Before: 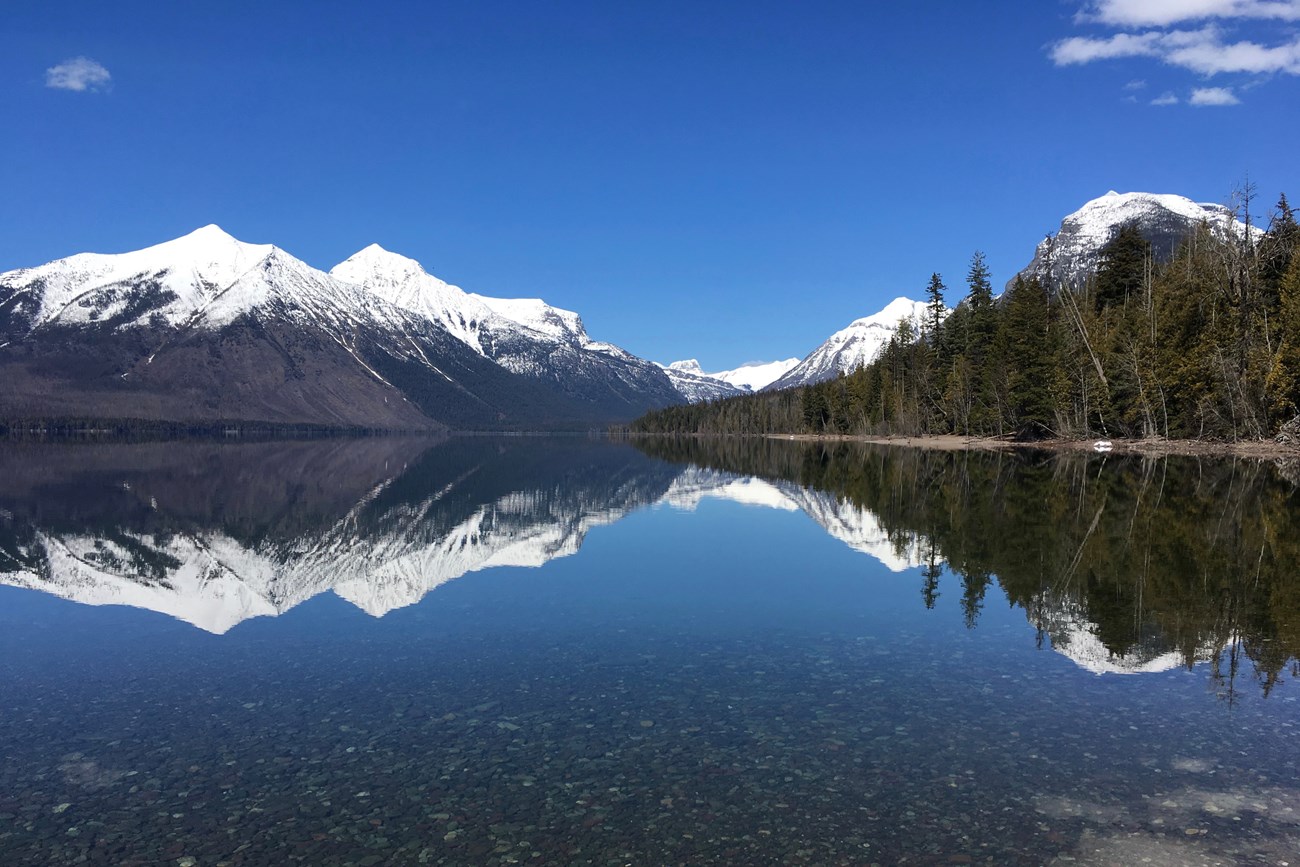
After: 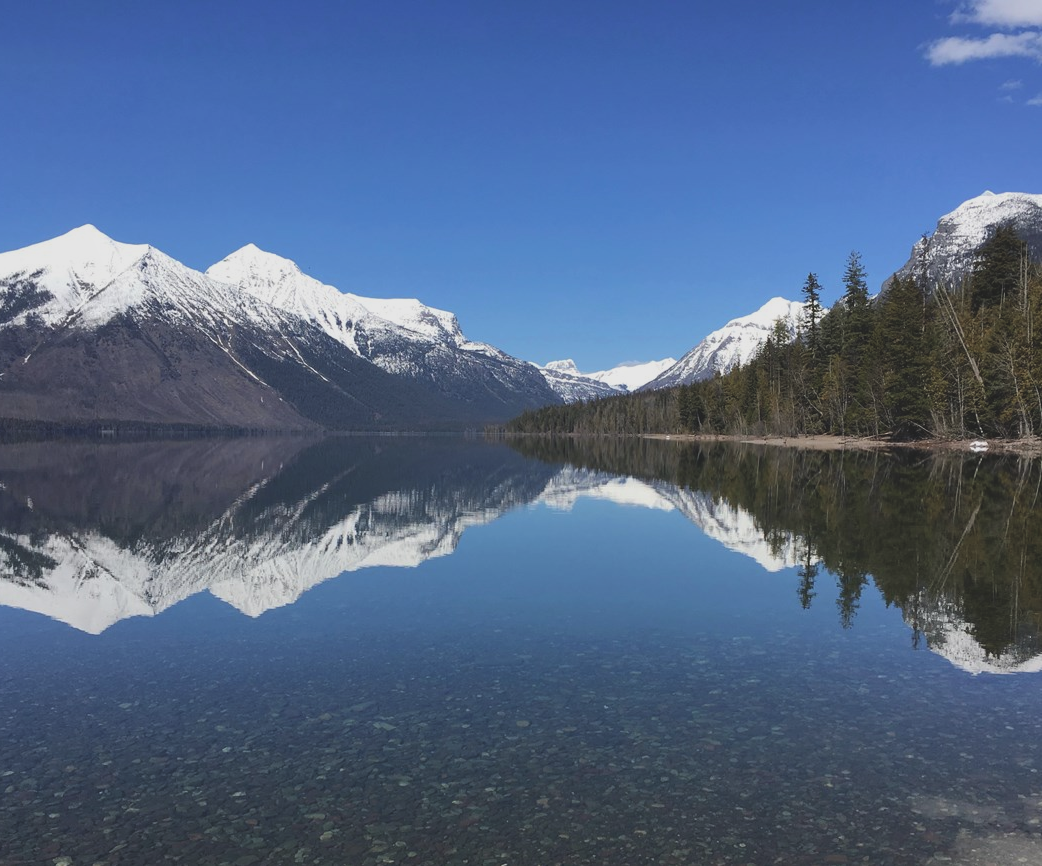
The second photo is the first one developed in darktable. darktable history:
shadows and highlights: shadows -20, white point adjustment -2, highlights -35
crop and rotate: left 9.597%, right 10.195%
color balance: lift [1.01, 1, 1, 1], gamma [1.097, 1, 1, 1], gain [0.85, 1, 1, 1]
